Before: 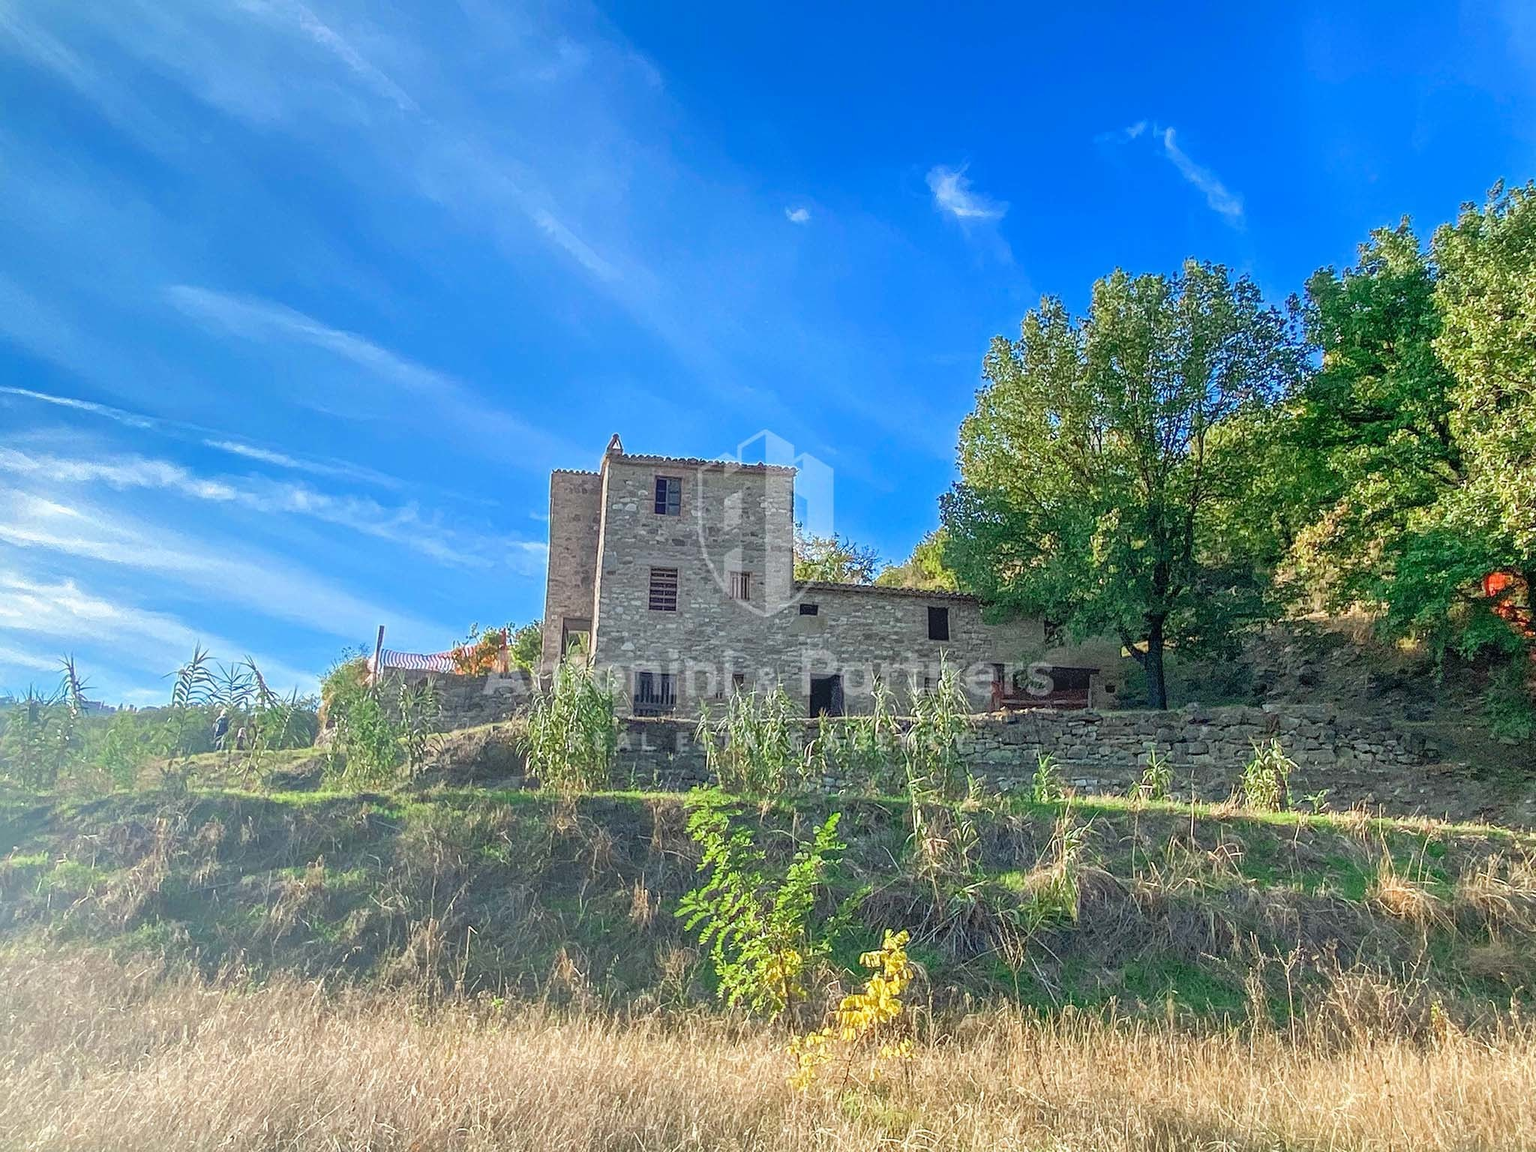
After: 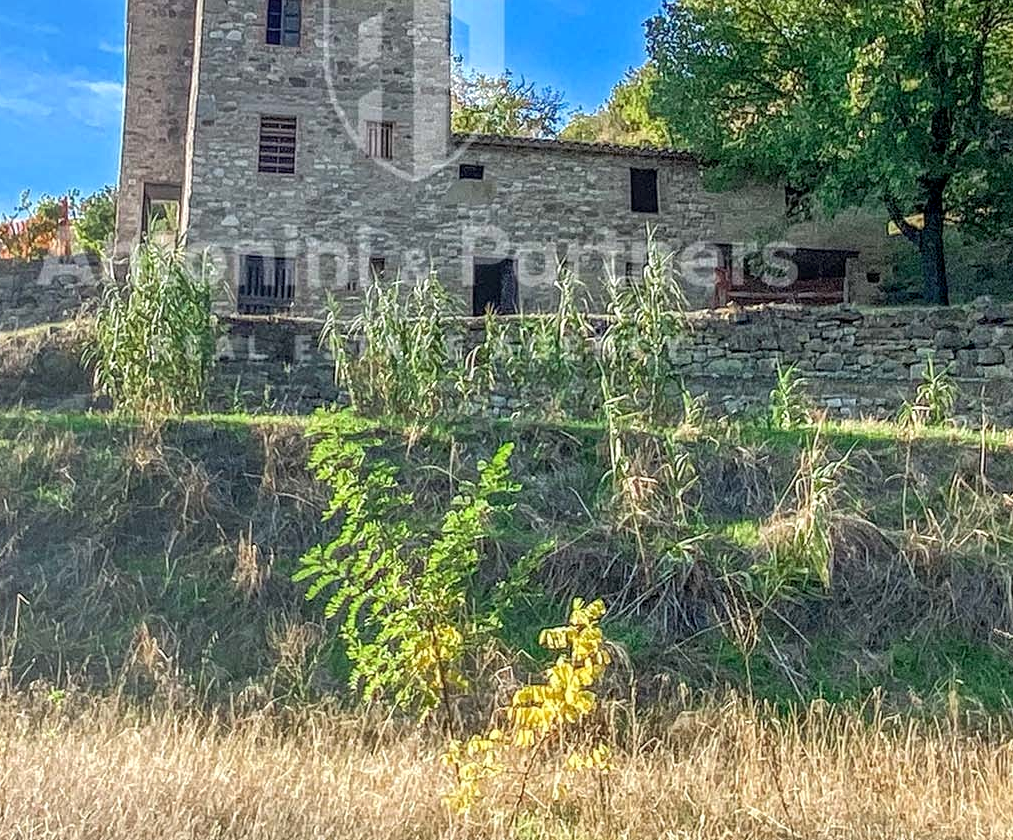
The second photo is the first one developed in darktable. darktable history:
local contrast: detail 130%
crop: left 29.672%, top 41.786%, right 20.851%, bottom 3.487%
